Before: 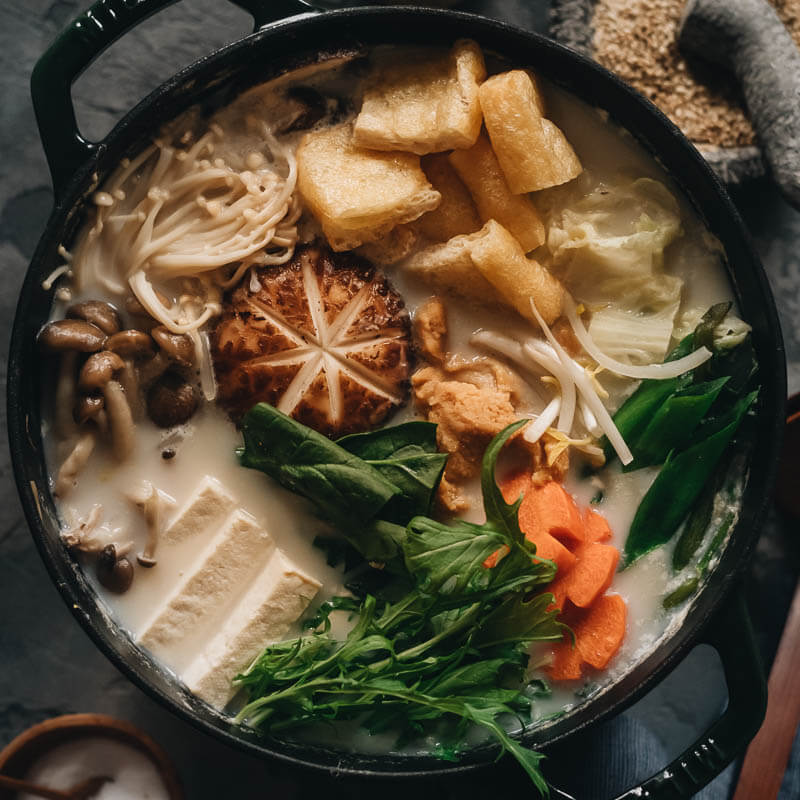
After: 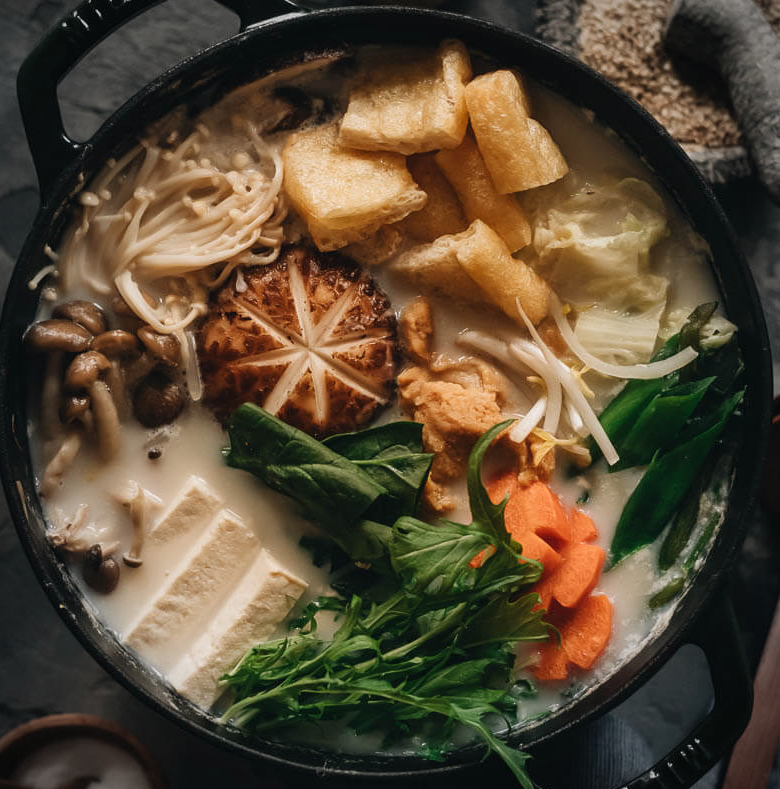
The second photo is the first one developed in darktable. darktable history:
vignetting: fall-off radius 60.92%
crop and rotate: left 1.774%, right 0.633%, bottom 1.28%
